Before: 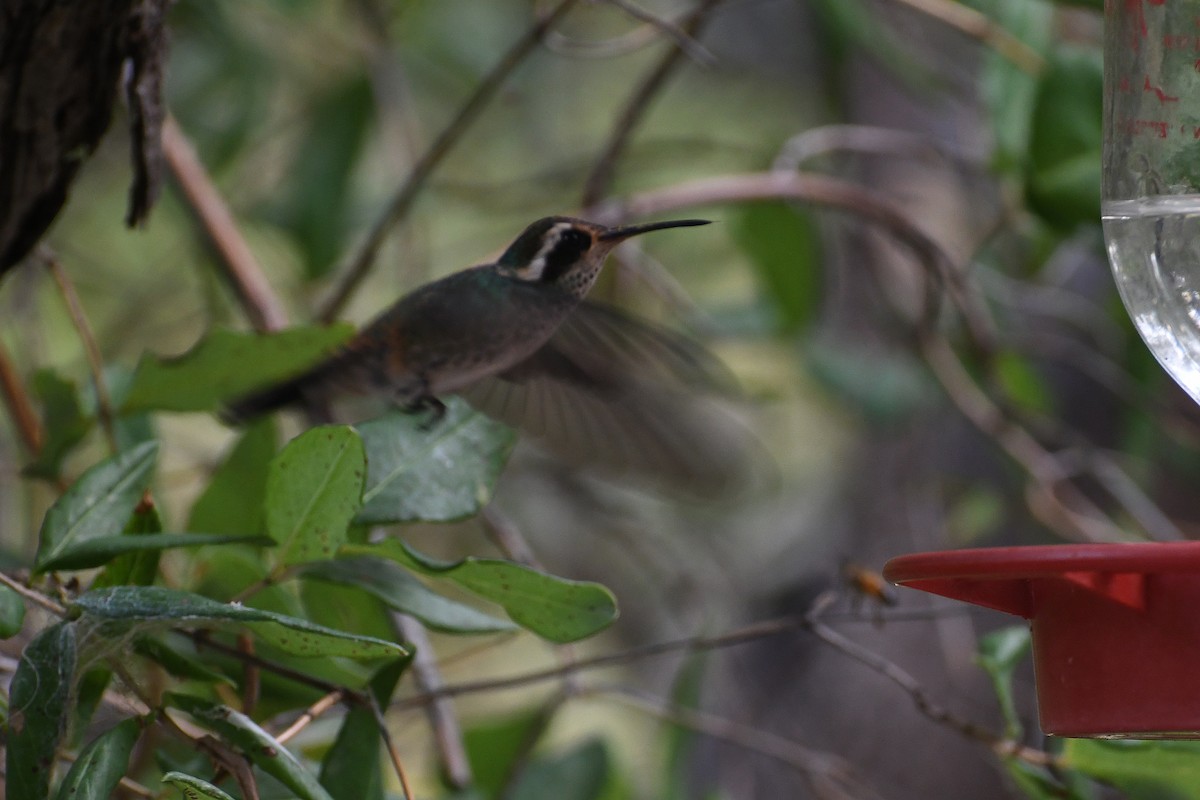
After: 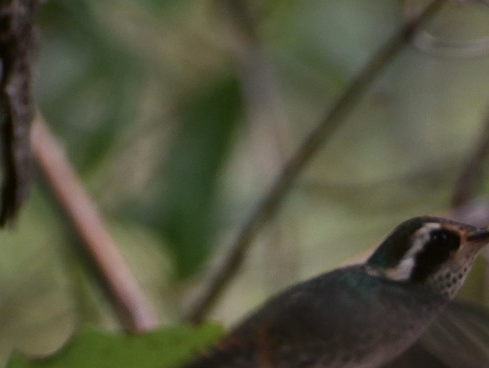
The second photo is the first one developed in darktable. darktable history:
crop and rotate: left 10.964%, top 0.092%, right 48.213%, bottom 53.819%
color correction: highlights a* 3.1, highlights b* -1.16, shadows a* -0.084, shadows b* 2.34, saturation 0.978
